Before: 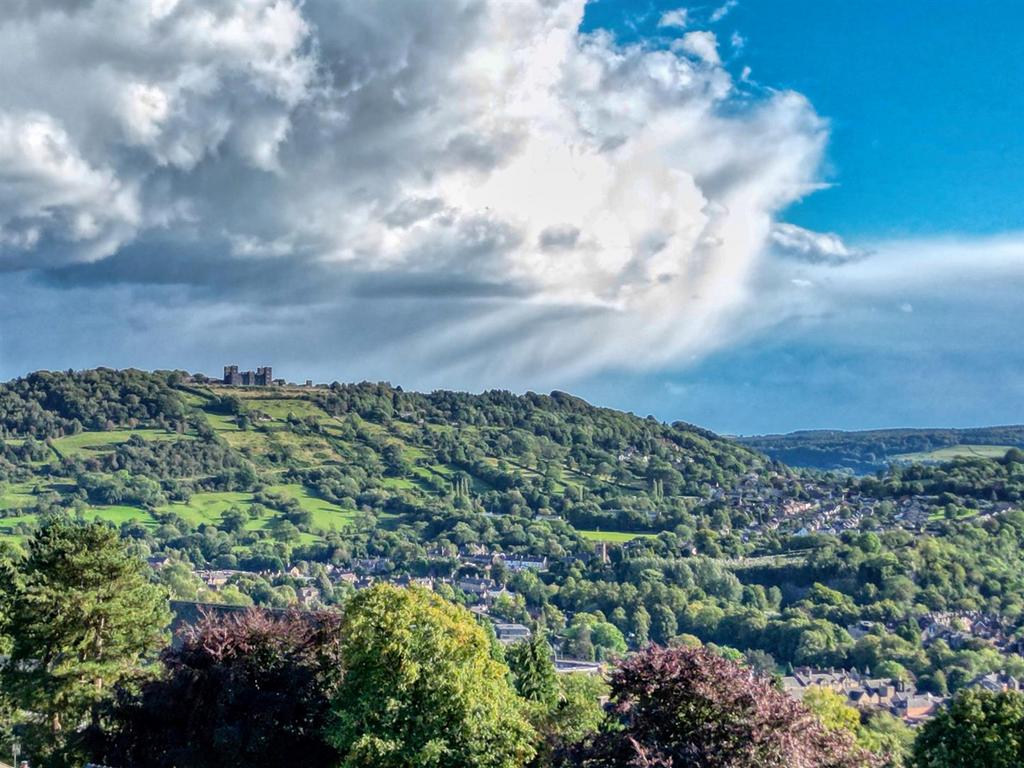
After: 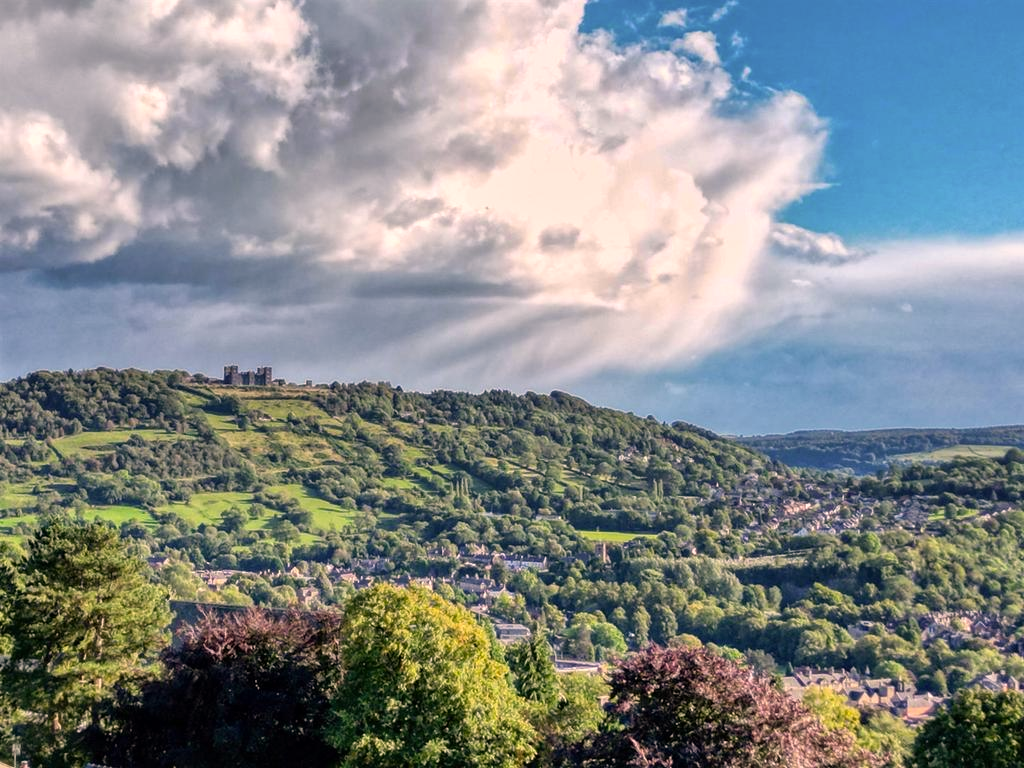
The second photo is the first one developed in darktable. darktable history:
color correction: highlights a* 11.21, highlights b* 11.78
color balance rgb: shadows lift › chroma 0.824%, shadows lift › hue 110.03°, perceptual saturation grading › global saturation 0.332%, global vibrance 5.44%, contrast 2.688%
